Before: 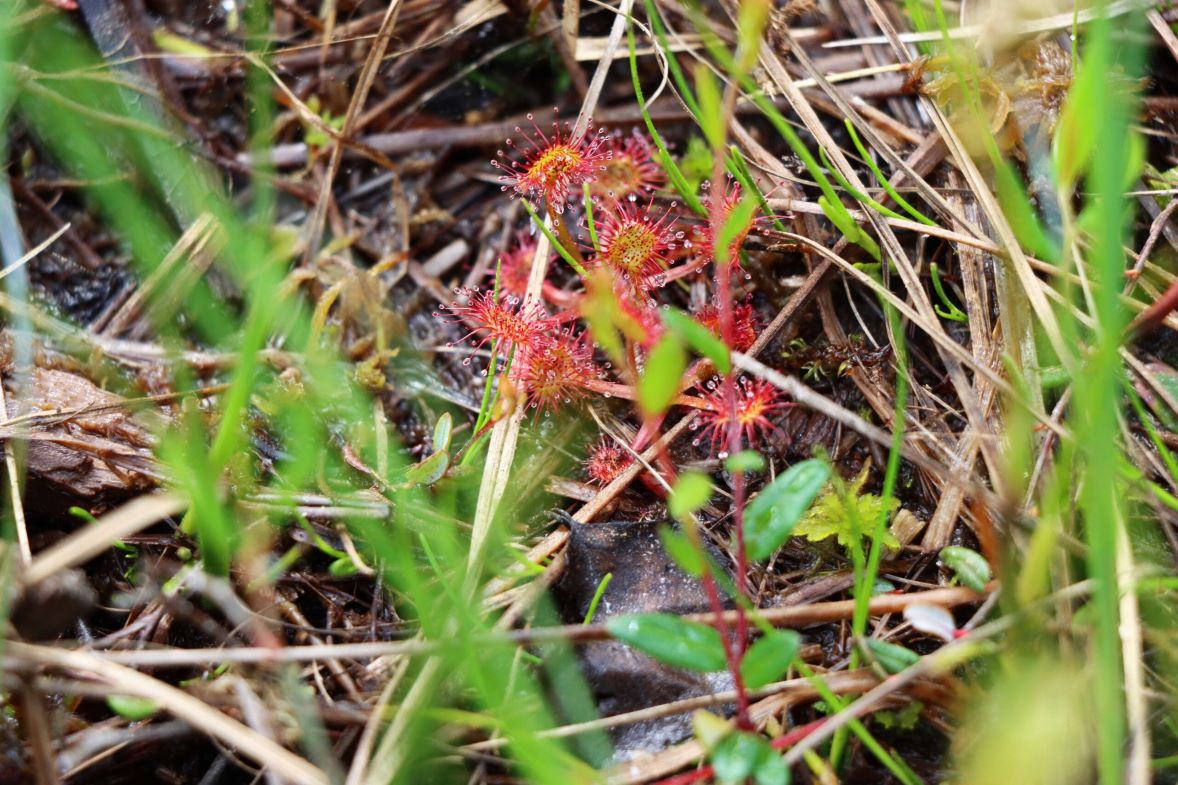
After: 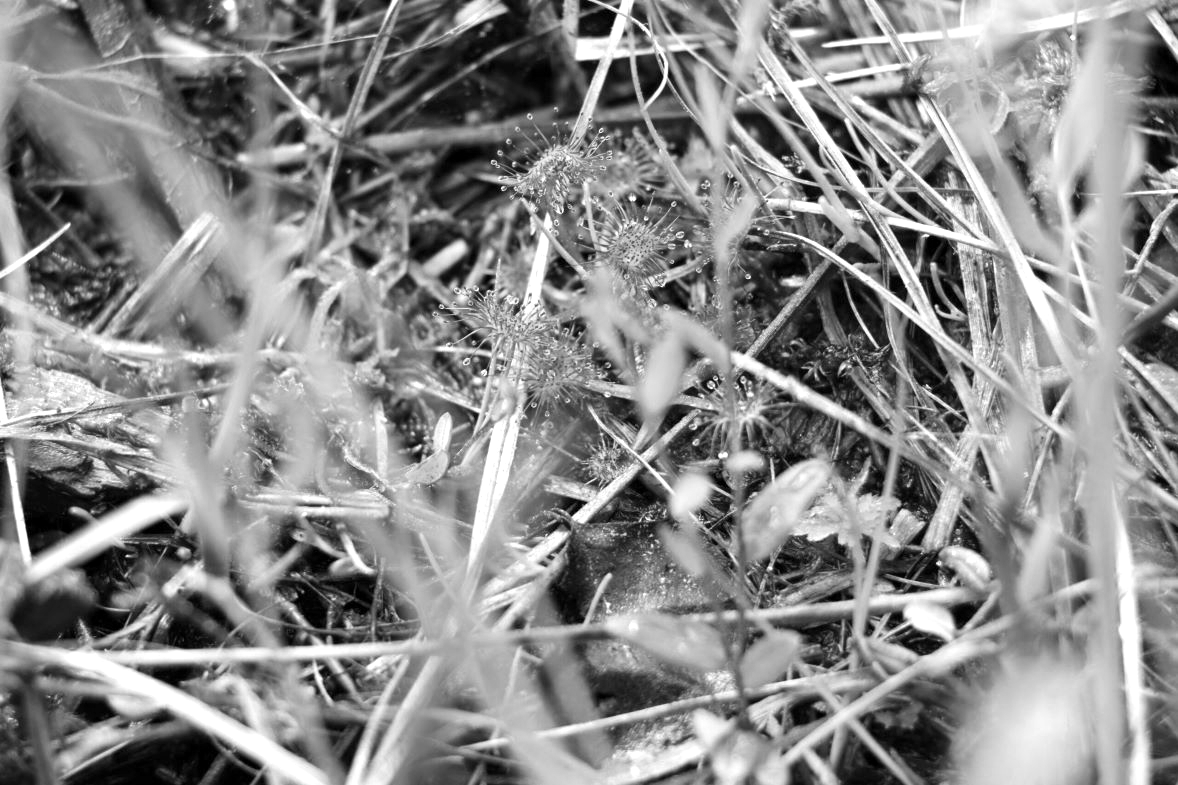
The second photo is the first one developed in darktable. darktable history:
exposure: black level correction 0.001, exposure 0.5 EV, compensate exposure bias true, compensate highlight preservation false
monochrome: on, module defaults
color correction: highlights a* 40, highlights b* 40, saturation 0.69
